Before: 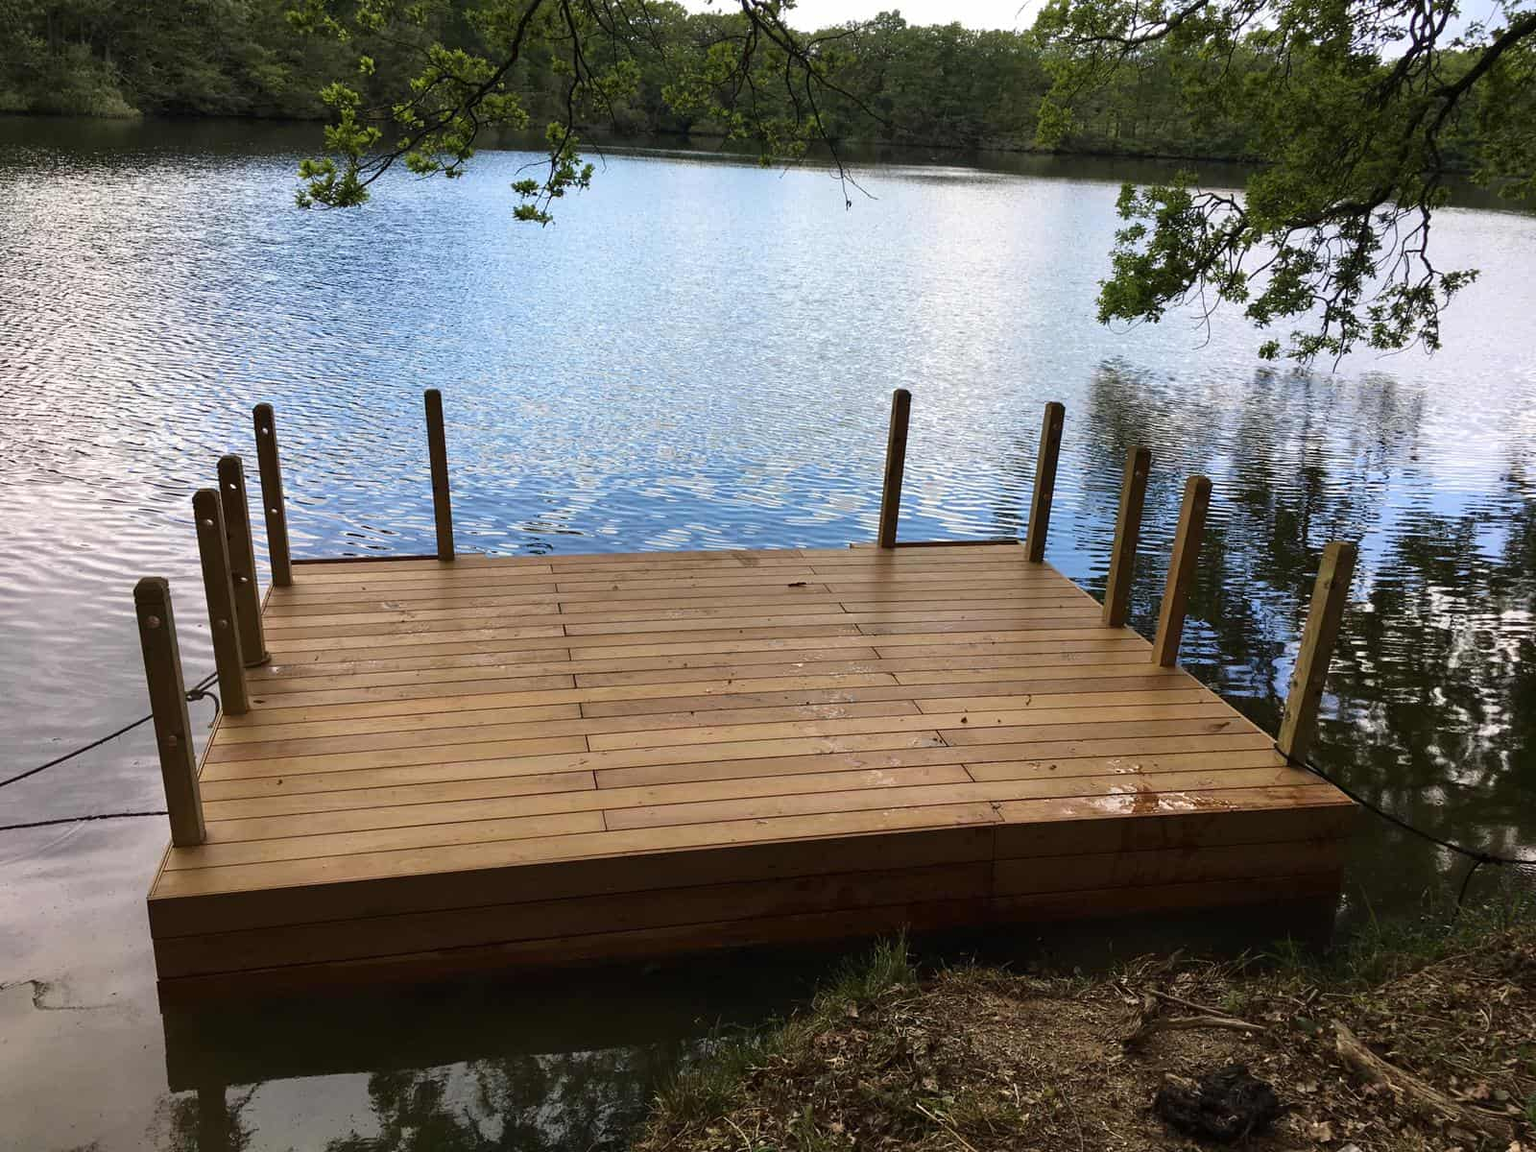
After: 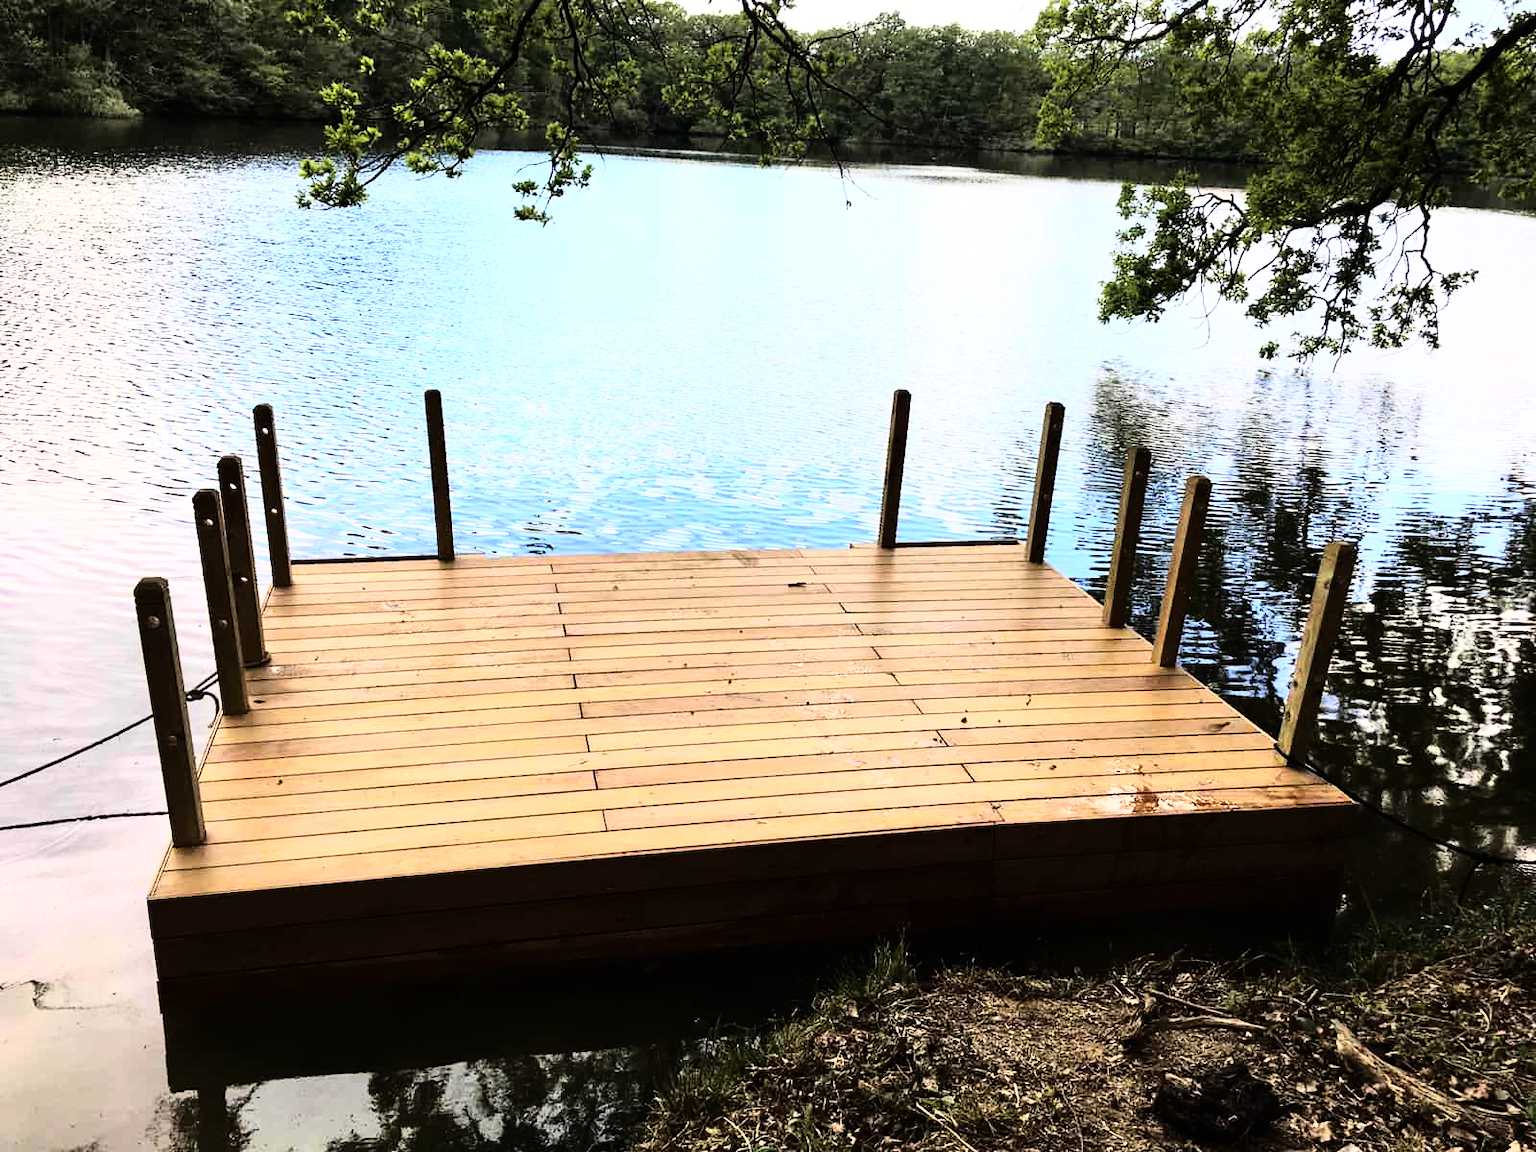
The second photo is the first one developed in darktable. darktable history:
rgb curve: curves: ch0 [(0, 0) (0.21, 0.15) (0.24, 0.21) (0.5, 0.75) (0.75, 0.96) (0.89, 0.99) (1, 1)]; ch1 [(0, 0.02) (0.21, 0.13) (0.25, 0.2) (0.5, 0.67) (0.75, 0.9) (0.89, 0.97) (1, 1)]; ch2 [(0, 0.02) (0.21, 0.13) (0.25, 0.2) (0.5, 0.67) (0.75, 0.9) (0.89, 0.97) (1, 1)], compensate middle gray true
exposure: exposure 0.207 EV, compensate highlight preservation false
